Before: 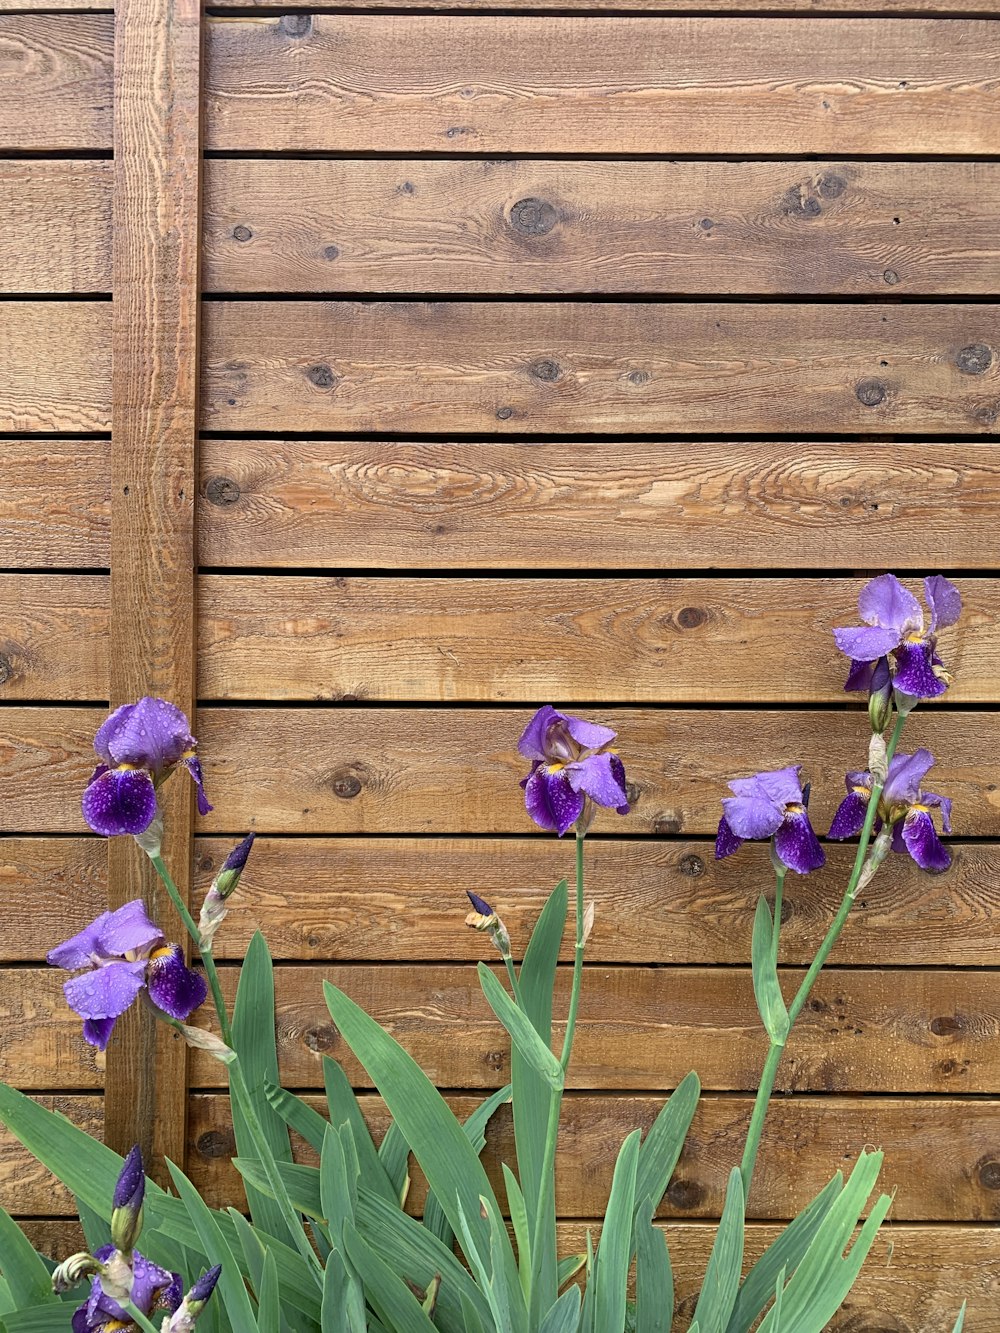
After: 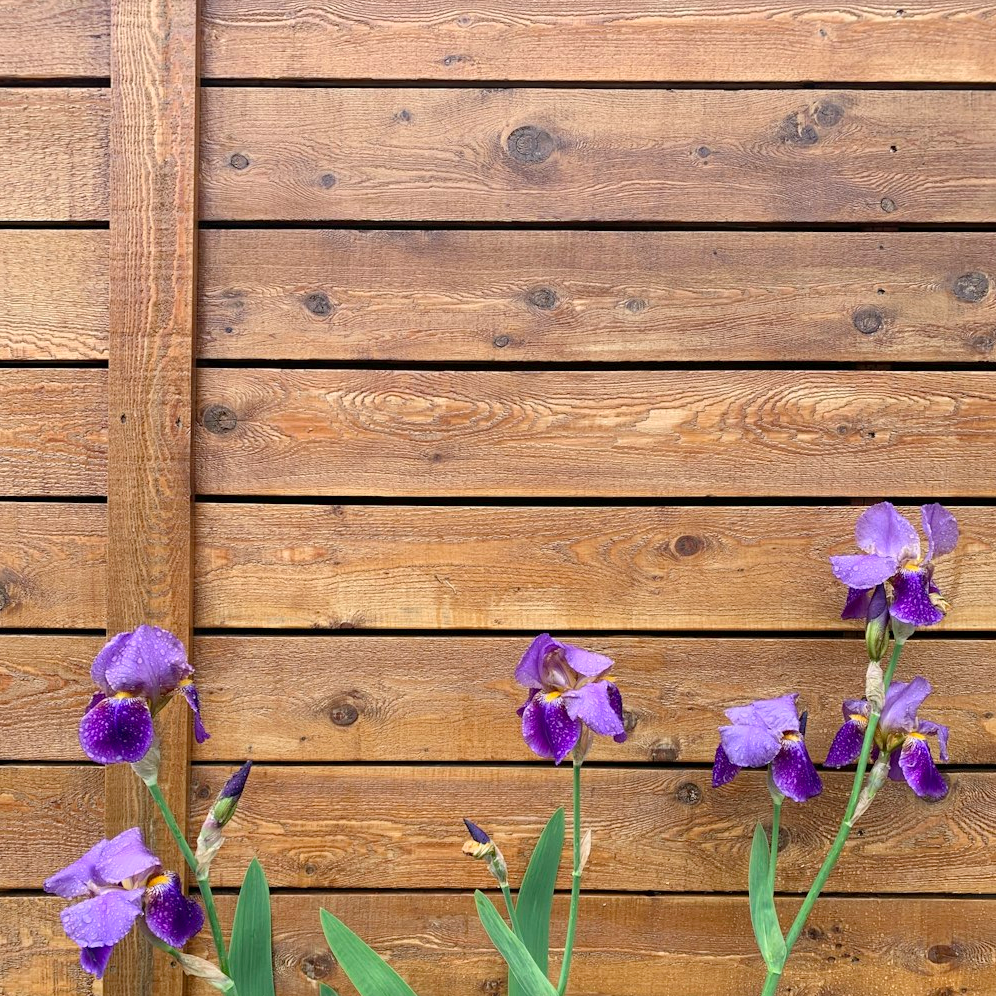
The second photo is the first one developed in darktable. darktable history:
crop: left 0.387%, top 5.469%, bottom 19.809%
levels: levels [0, 0.478, 1]
